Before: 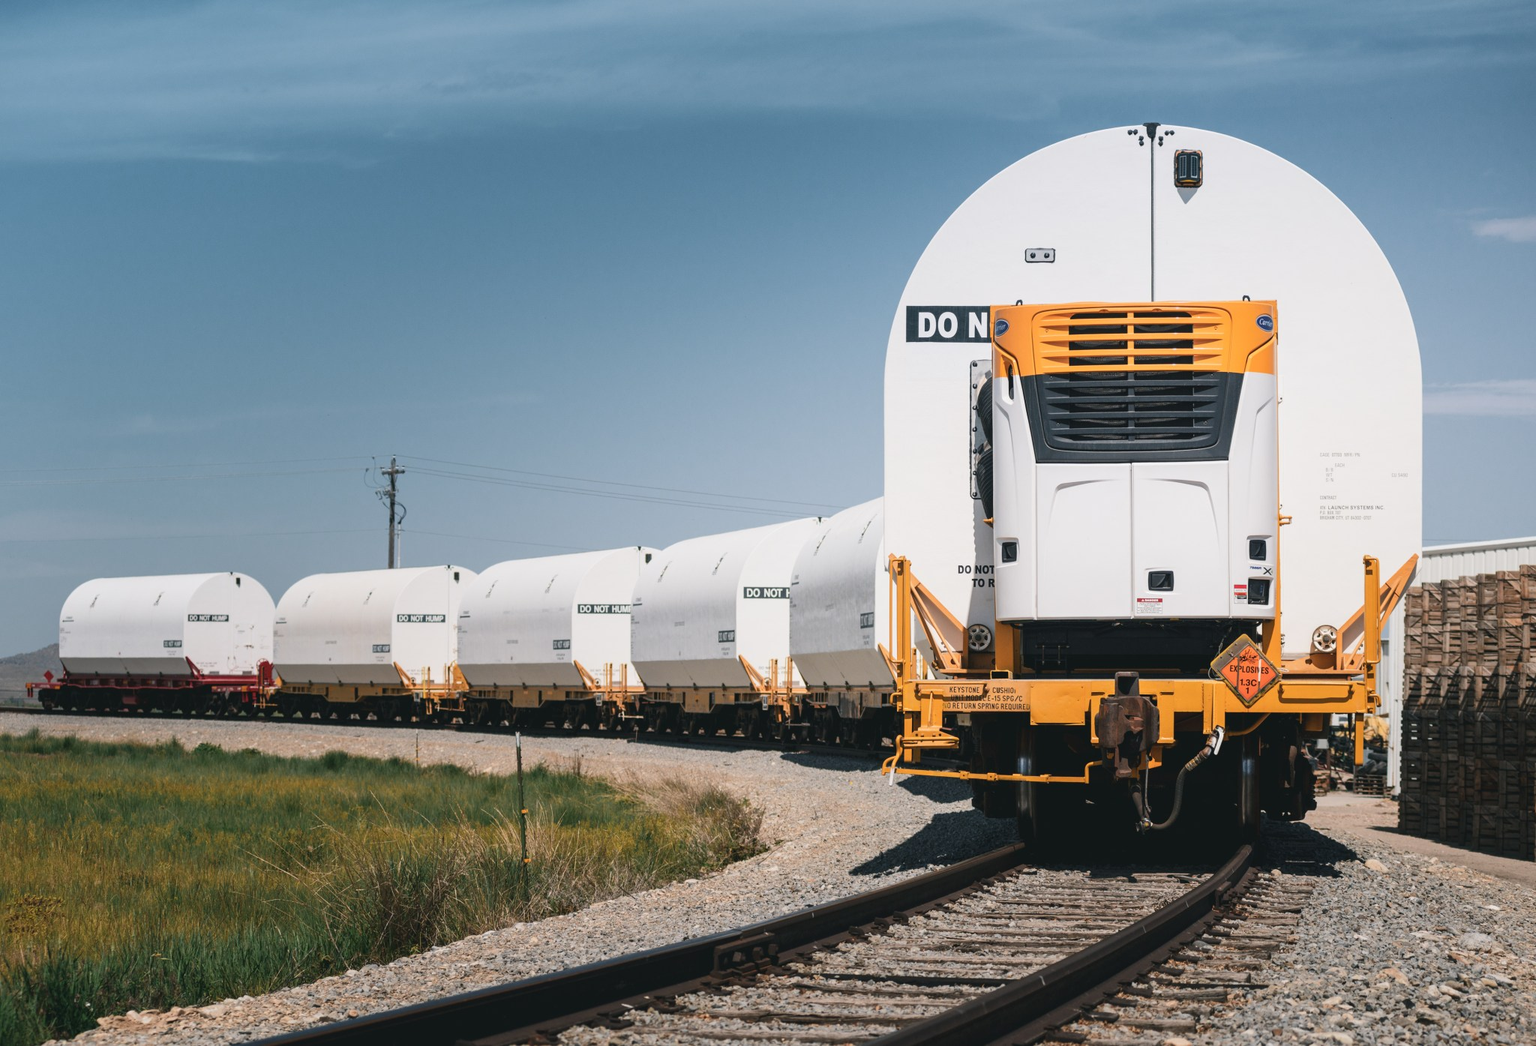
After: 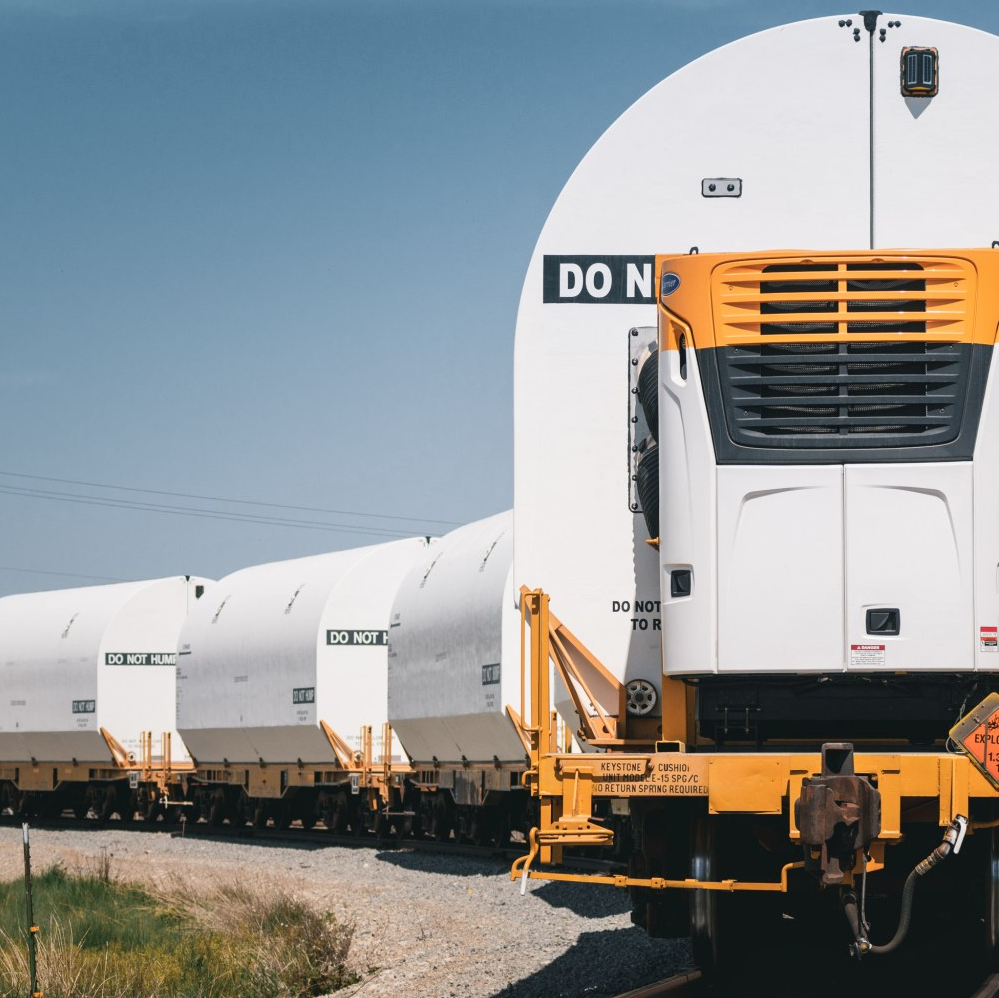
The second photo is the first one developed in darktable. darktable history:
local contrast: mode bilateral grid, contrast 19, coarseness 51, detail 120%, midtone range 0.2
crop: left 32.515%, top 10.97%, right 18.689%, bottom 17.483%
